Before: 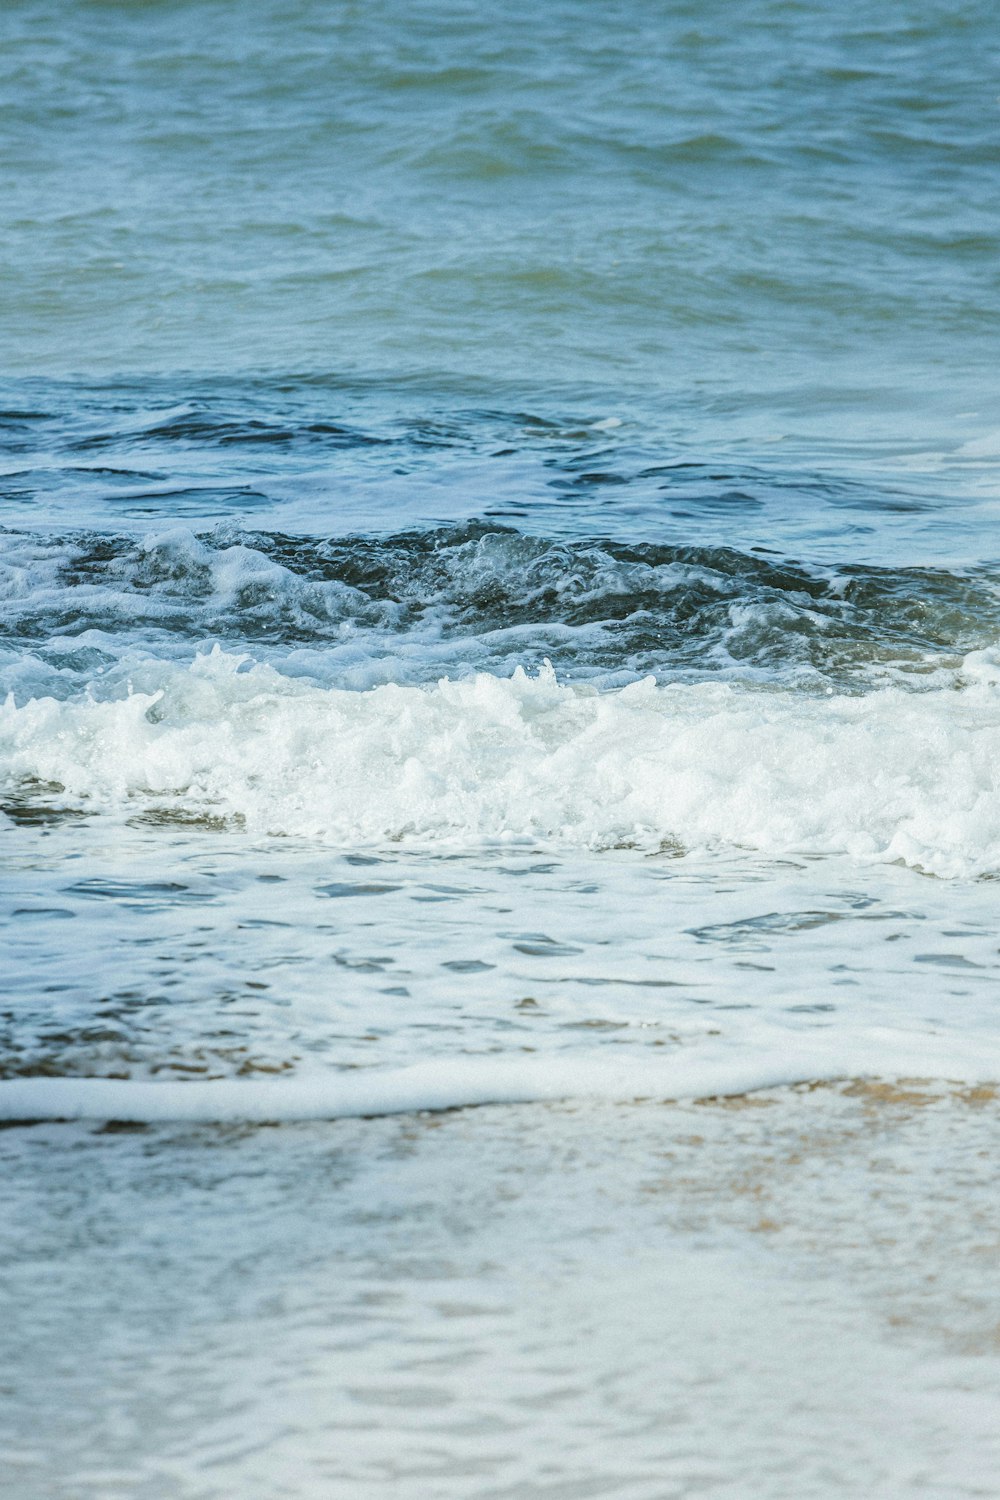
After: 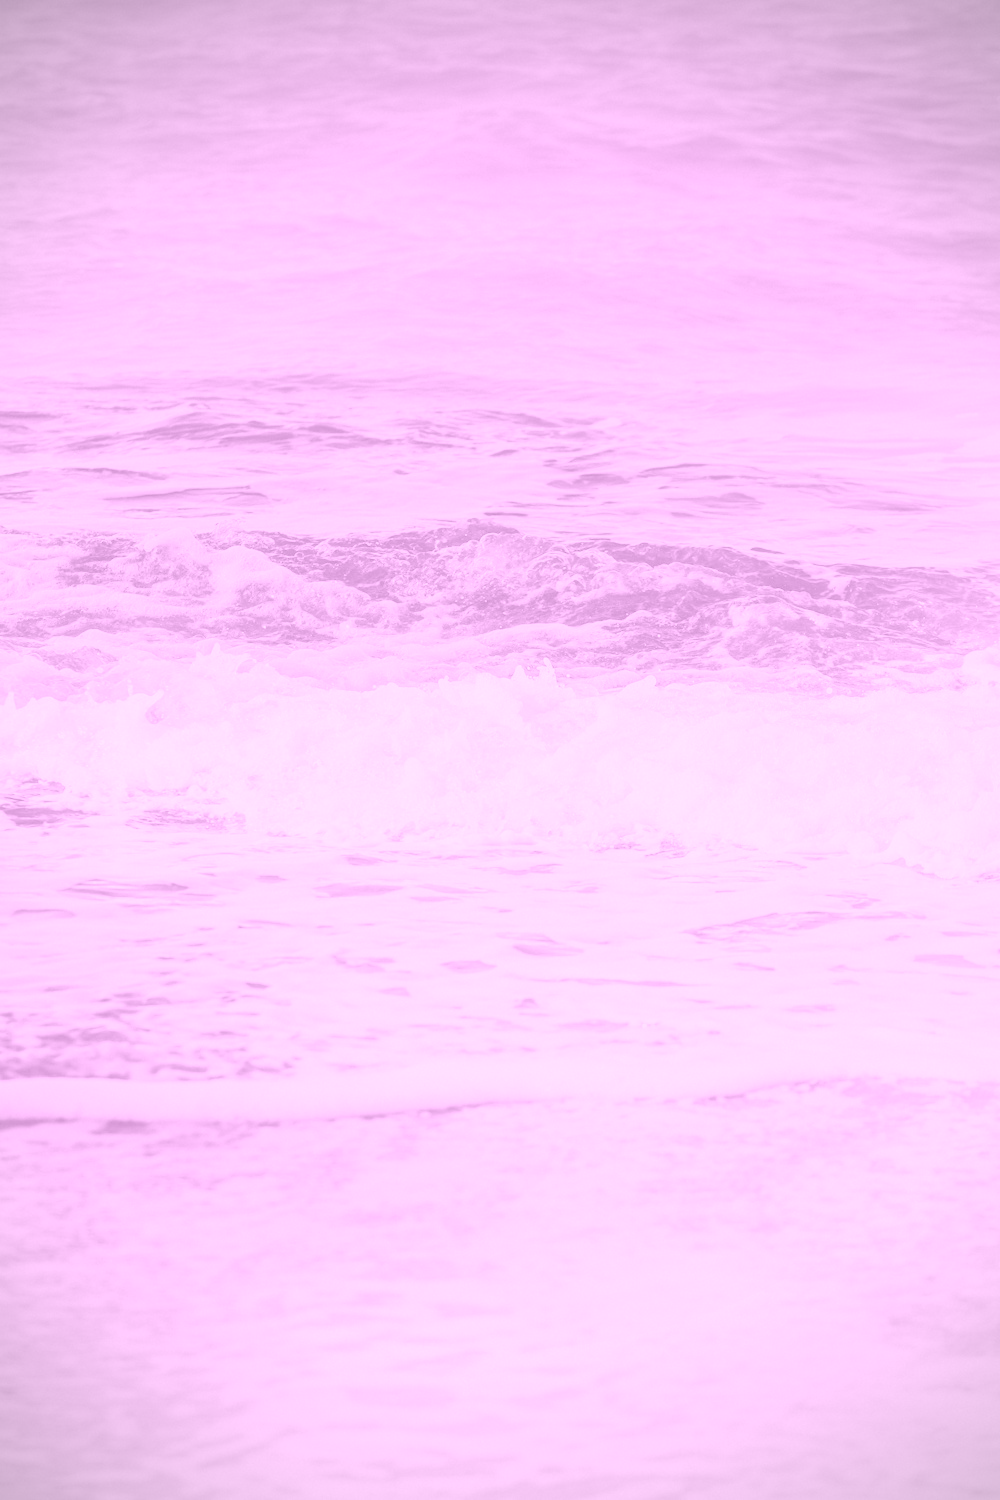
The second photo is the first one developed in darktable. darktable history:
colorize: hue 331.2°, saturation 69%, source mix 30.28%, lightness 69.02%, version 1
vignetting: unbound false
color balance rgb: perceptual saturation grading › global saturation 45%, perceptual saturation grading › highlights -25%, perceptual saturation grading › shadows 50%, perceptual brilliance grading › global brilliance 3%, global vibrance 3%
white balance: red 0.982, blue 1.018
